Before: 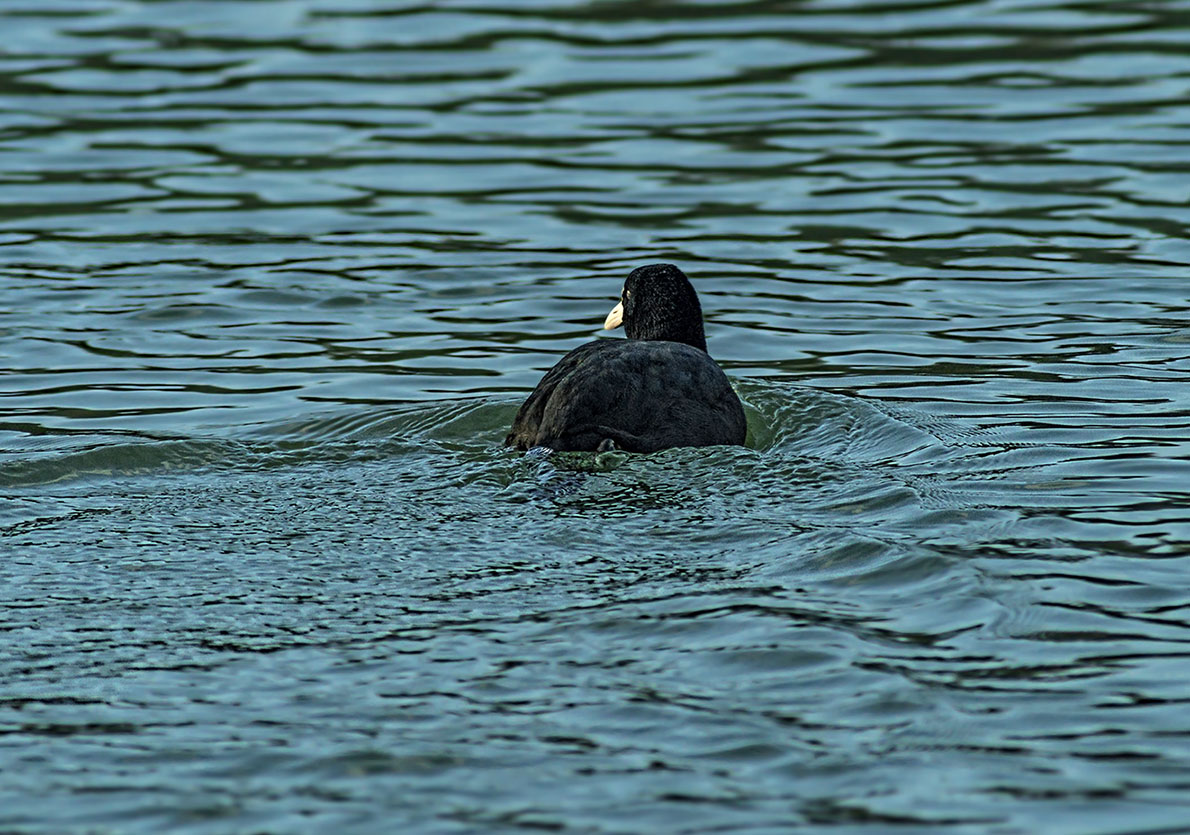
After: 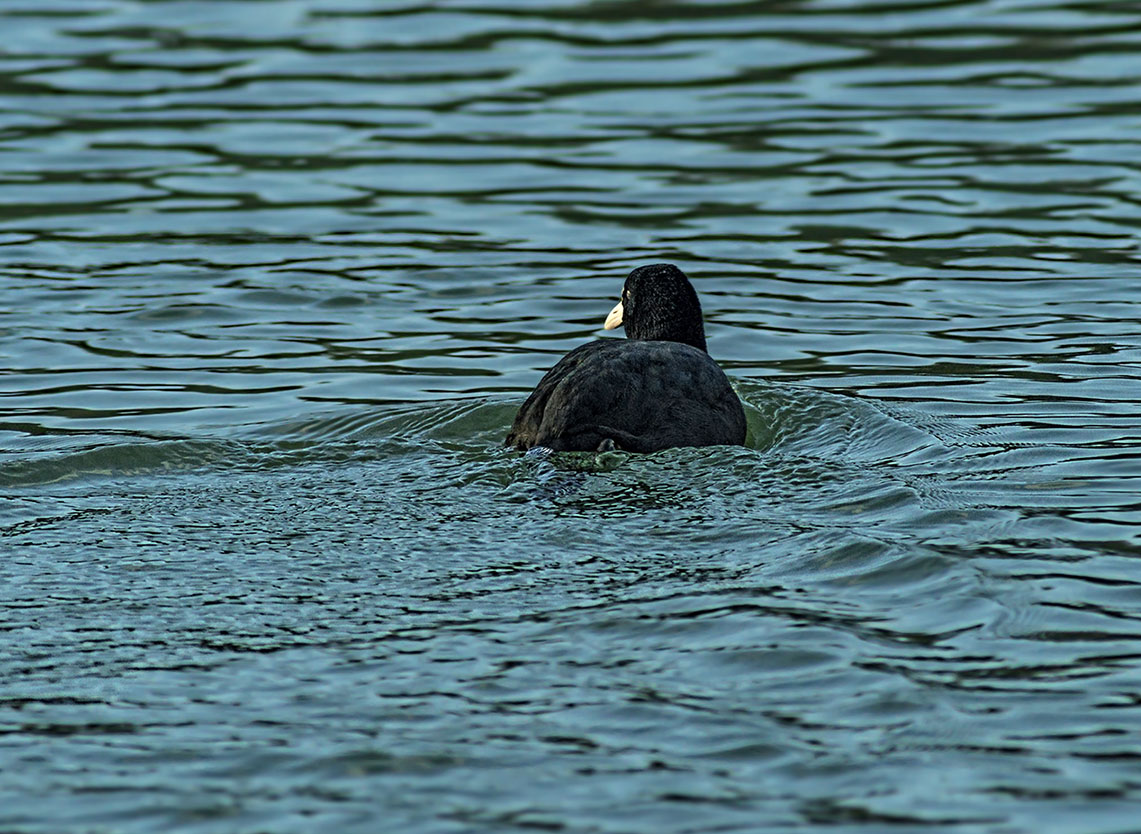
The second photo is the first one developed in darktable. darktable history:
crop: right 4.039%, bottom 0.016%
